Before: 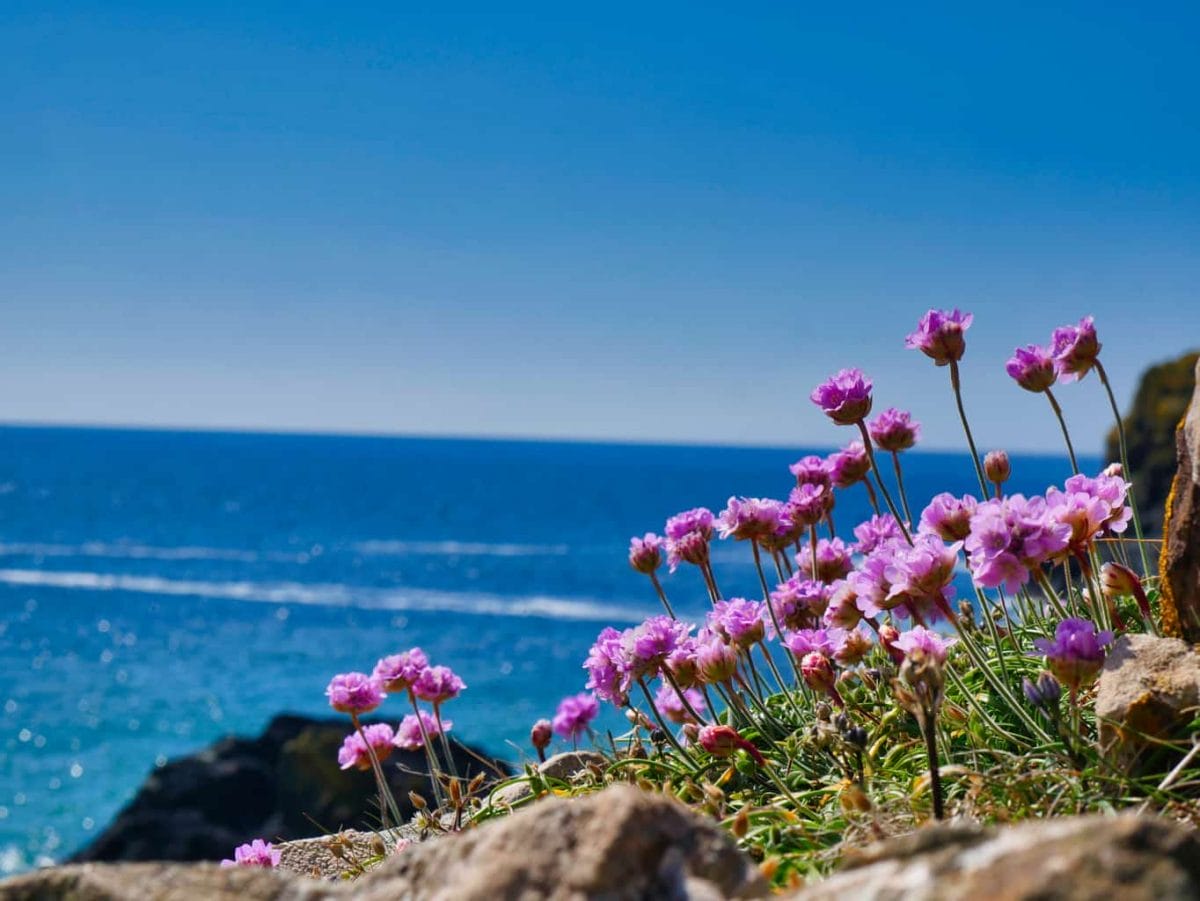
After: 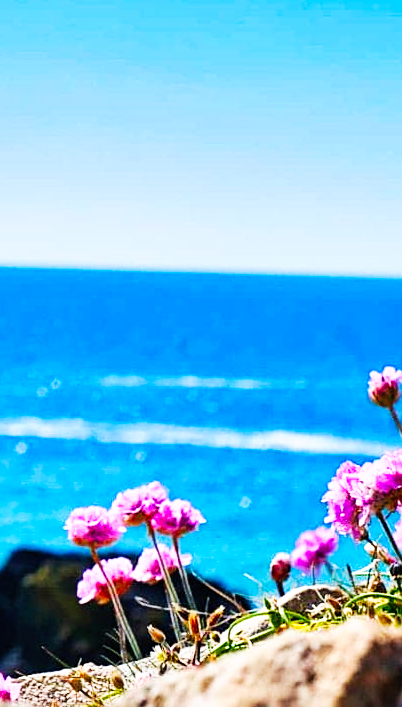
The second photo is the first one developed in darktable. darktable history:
crop and rotate: left 21.77%, top 18.528%, right 44.676%, bottom 2.997%
sharpen: on, module defaults
contrast brightness saturation: contrast 0.03, brightness 0.06, saturation 0.13
base curve: curves: ch0 [(0, 0) (0.007, 0.004) (0.027, 0.03) (0.046, 0.07) (0.207, 0.54) (0.442, 0.872) (0.673, 0.972) (1, 1)], preserve colors none
contrast equalizer: octaves 7, y [[0.6 ×6], [0.55 ×6], [0 ×6], [0 ×6], [0 ×6]], mix 0.15
